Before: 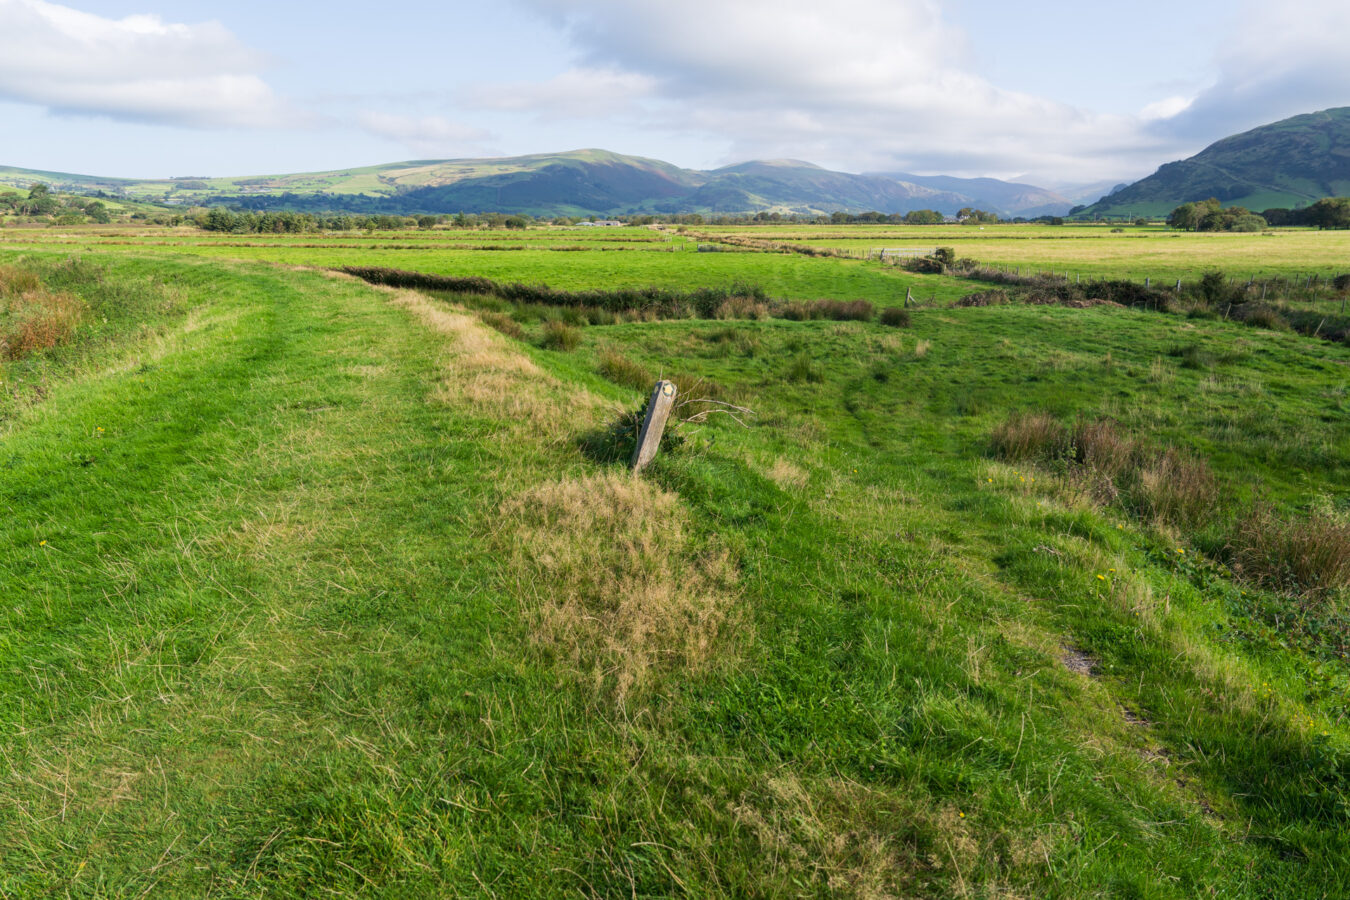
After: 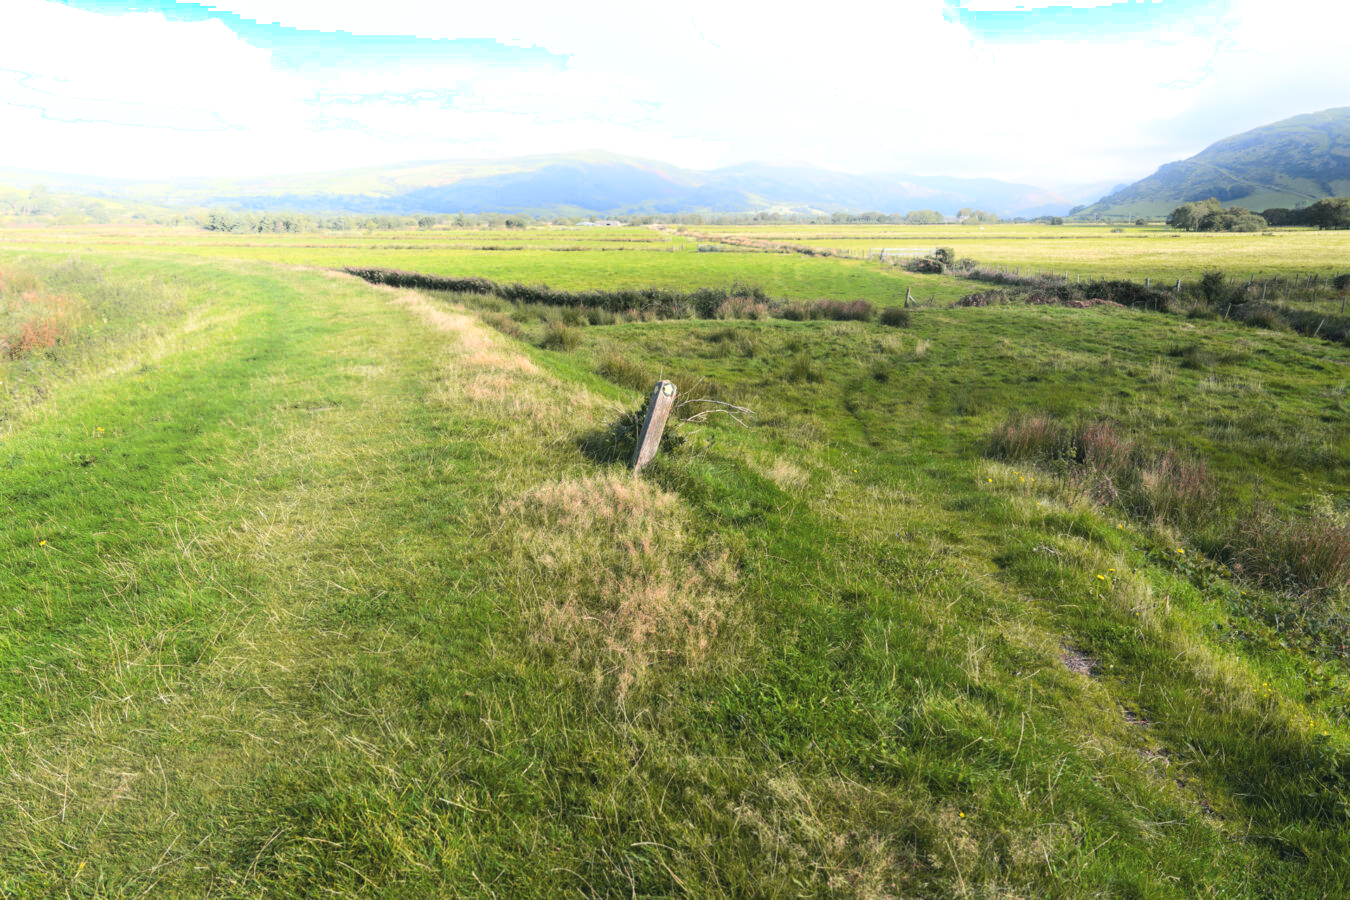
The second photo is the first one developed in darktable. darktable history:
tone curve: curves: ch0 [(0, 0.046) (0.04, 0.074) (0.883, 0.858) (1, 1)]; ch1 [(0, 0) (0.146, 0.159) (0.338, 0.365) (0.417, 0.455) (0.489, 0.486) (0.504, 0.502) (0.529, 0.537) (0.563, 0.567) (1, 1)]; ch2 [(0, 0) (0.307, 0.298) (0.388, 0.375) (0.443, 0.456) (0.485, 0.492) (0.544, 0.525) (1, 1)], color space Lab, independent channels, preserve colors none
shadows and highlights: shadows -21.3, highlights 100, soften with gaussian
exposure: black level correction 0, exposure 0.5 EV, compensate highlight preservation false
